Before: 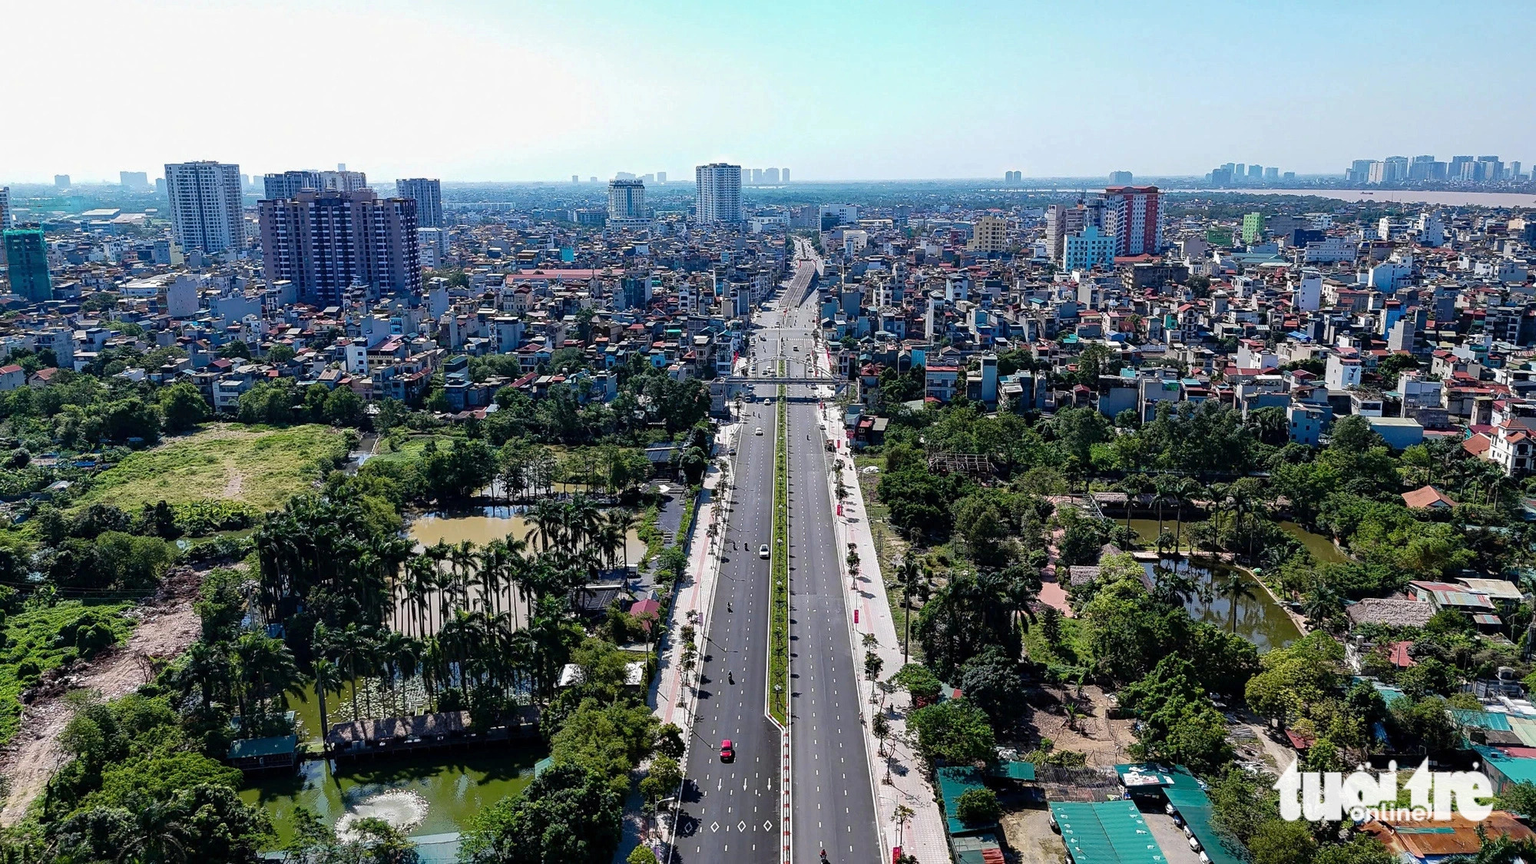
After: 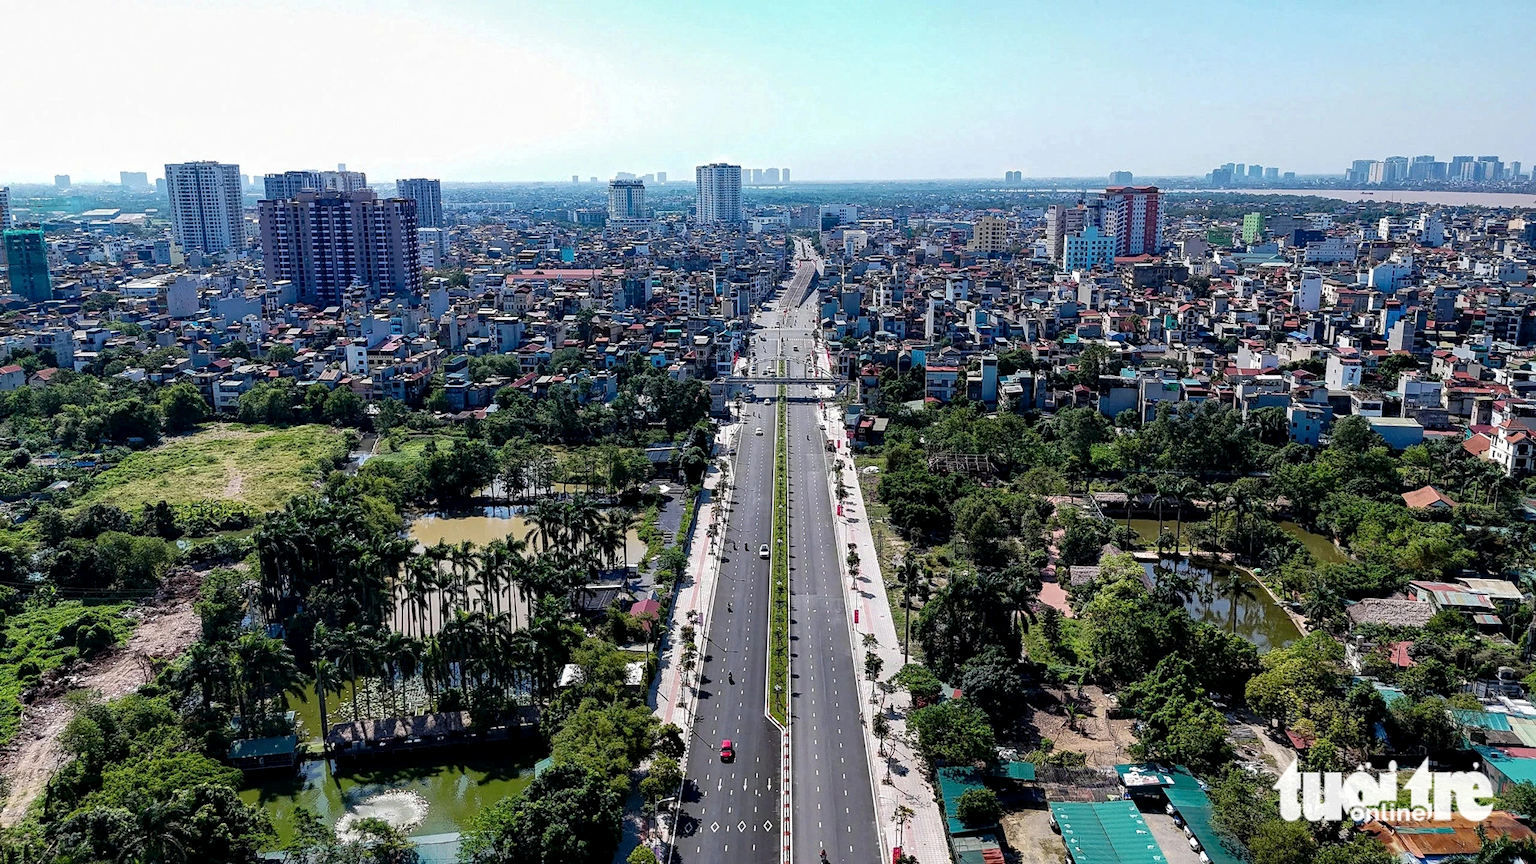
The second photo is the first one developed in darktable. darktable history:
local contrast: highlights 102%, shadows 102%, detail 131%, midtone range 0.2
